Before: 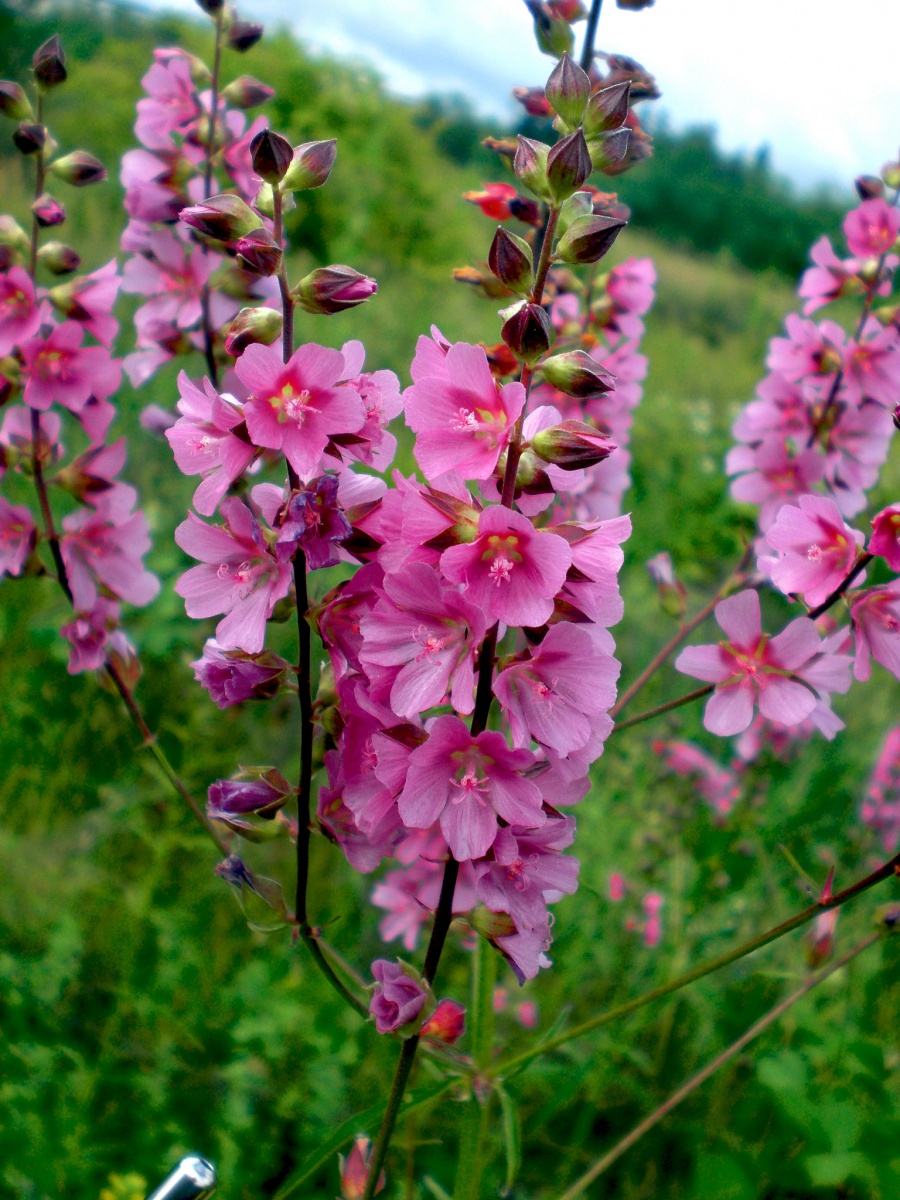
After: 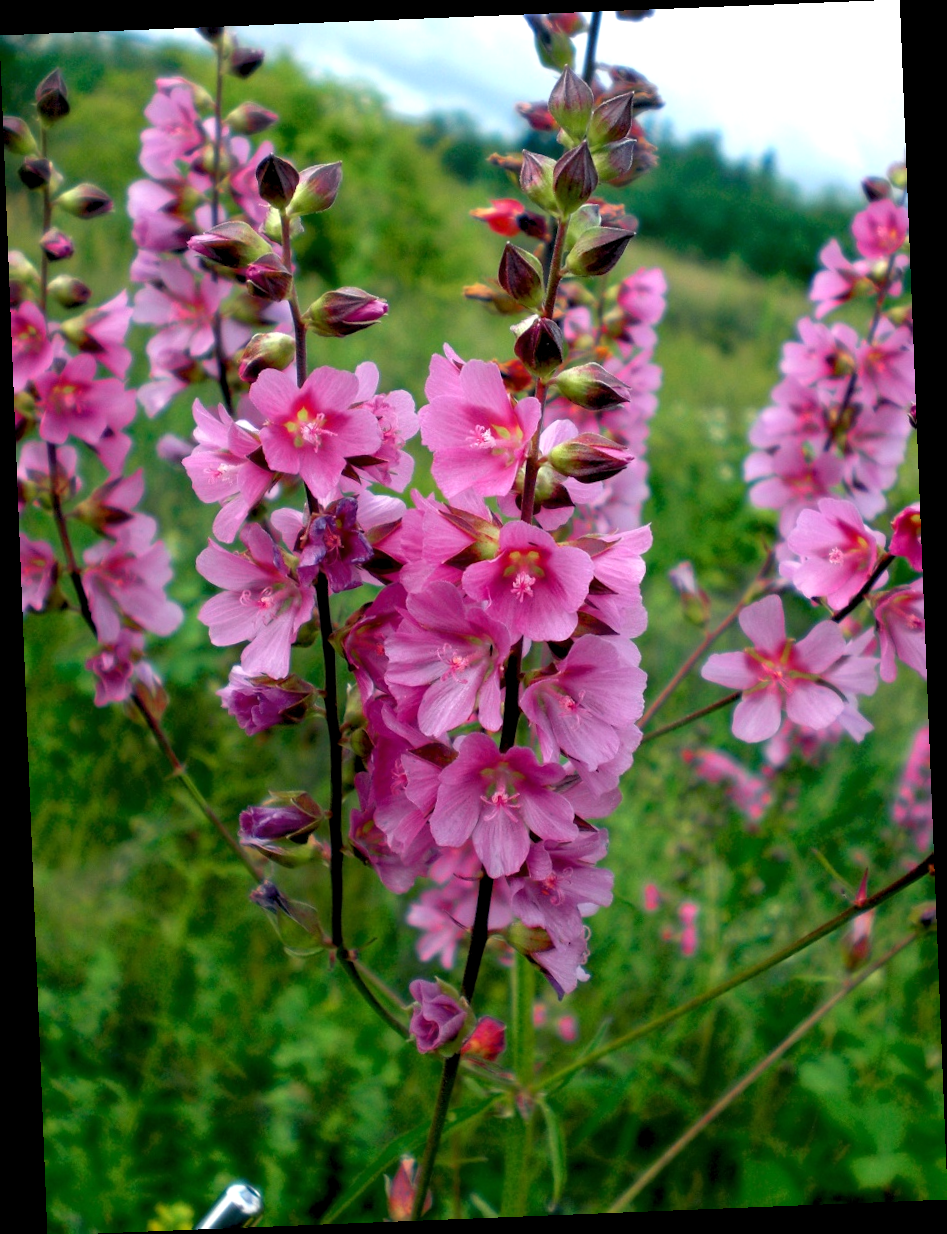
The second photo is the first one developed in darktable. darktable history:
levels: levels [0.016, 0.492, 0.969]
rotate and perspective: rotation -2.29°, automatic cropping off
